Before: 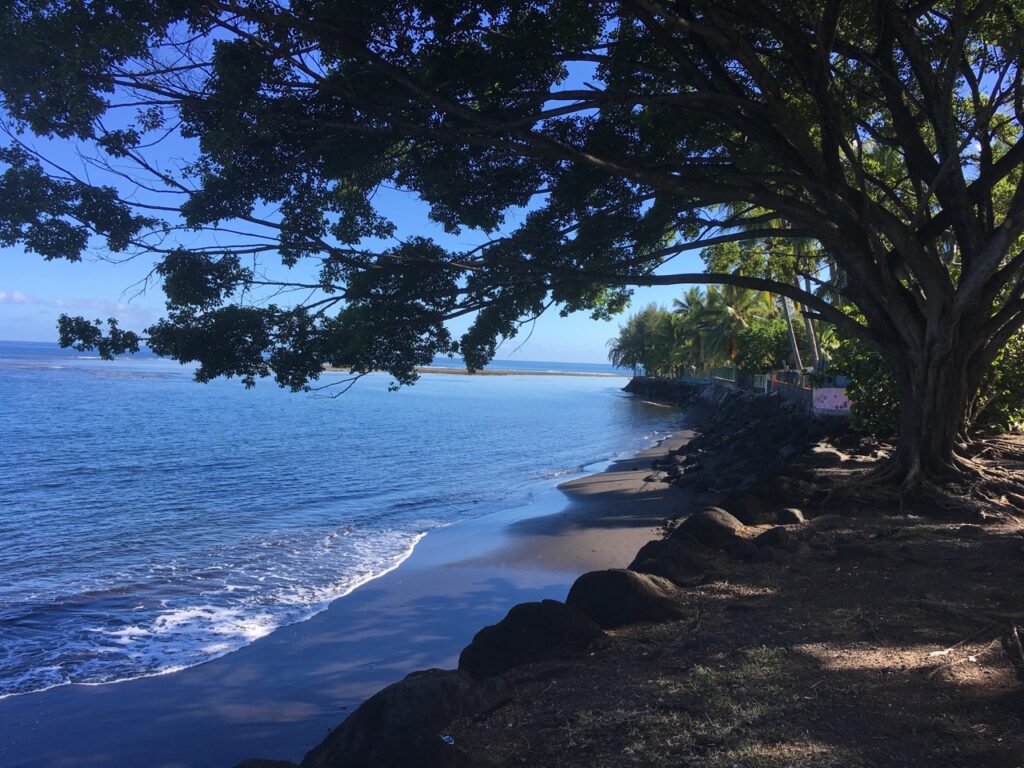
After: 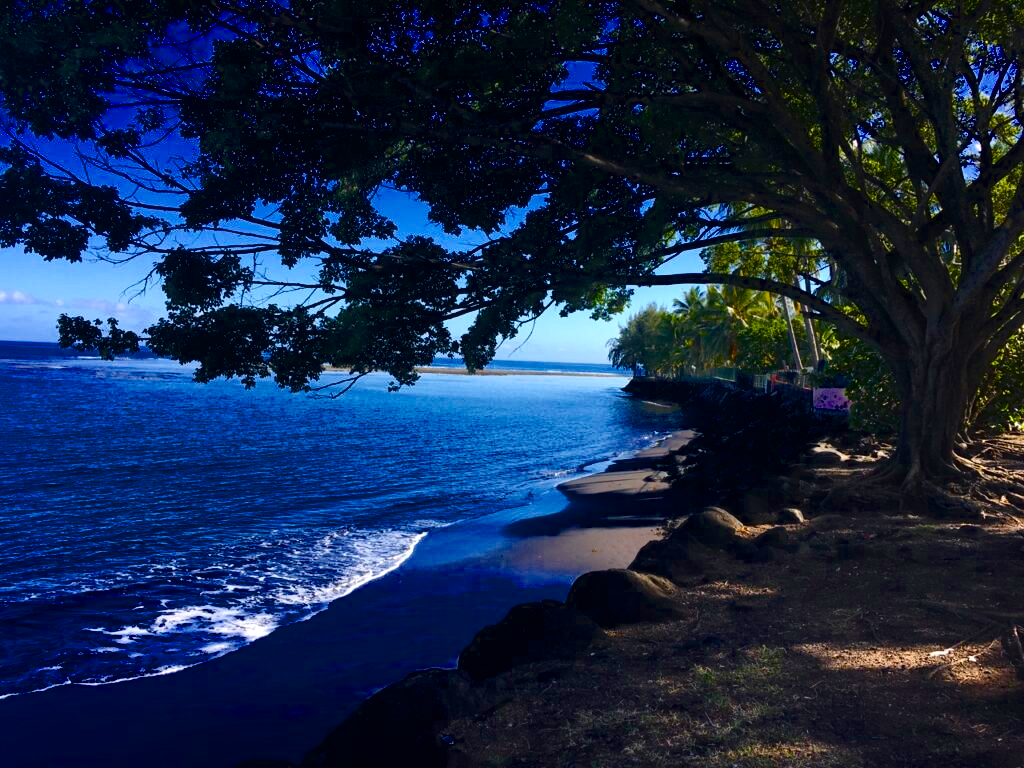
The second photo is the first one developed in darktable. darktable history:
color balance rgb: perceptual saturation grading › global saturation 39.57%, perceptual saturation grading › highlights -25.063%, perceptual saturation grading › mid-tones 35.193%, perceptual saturation grading › shadows 35.223%, perceptual brilliance grading › global brilliance 14.314%, perceptual brilliance grading › shadows -35.515%, global vibrance 6.988%, saturation formula JzAzBz (2021)
